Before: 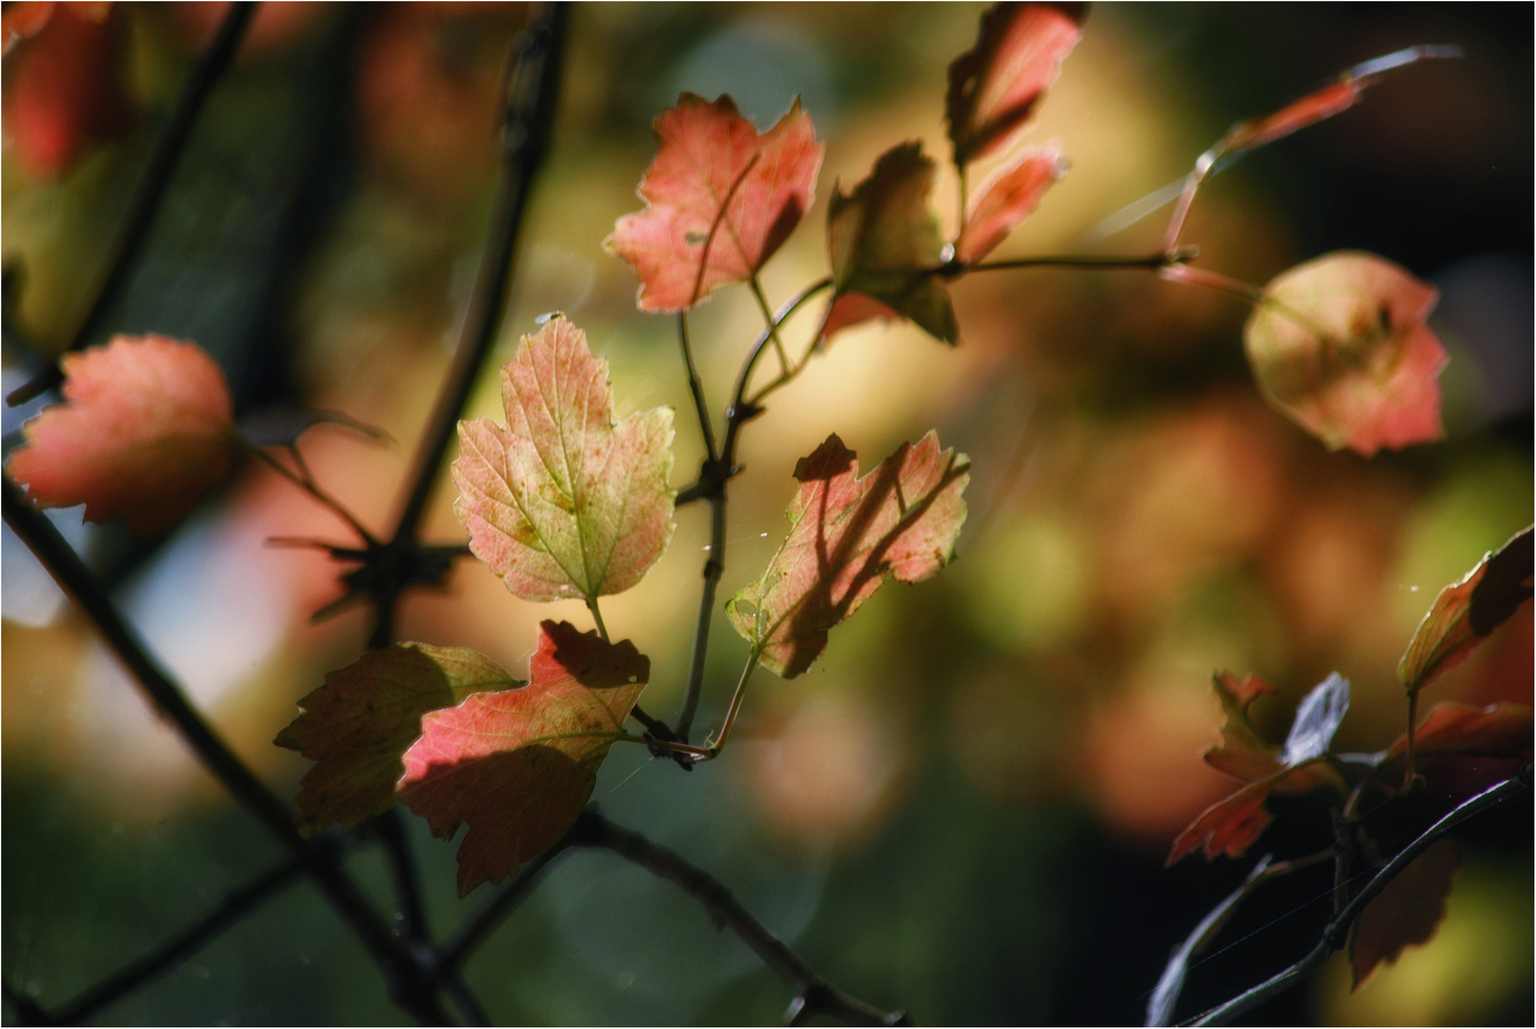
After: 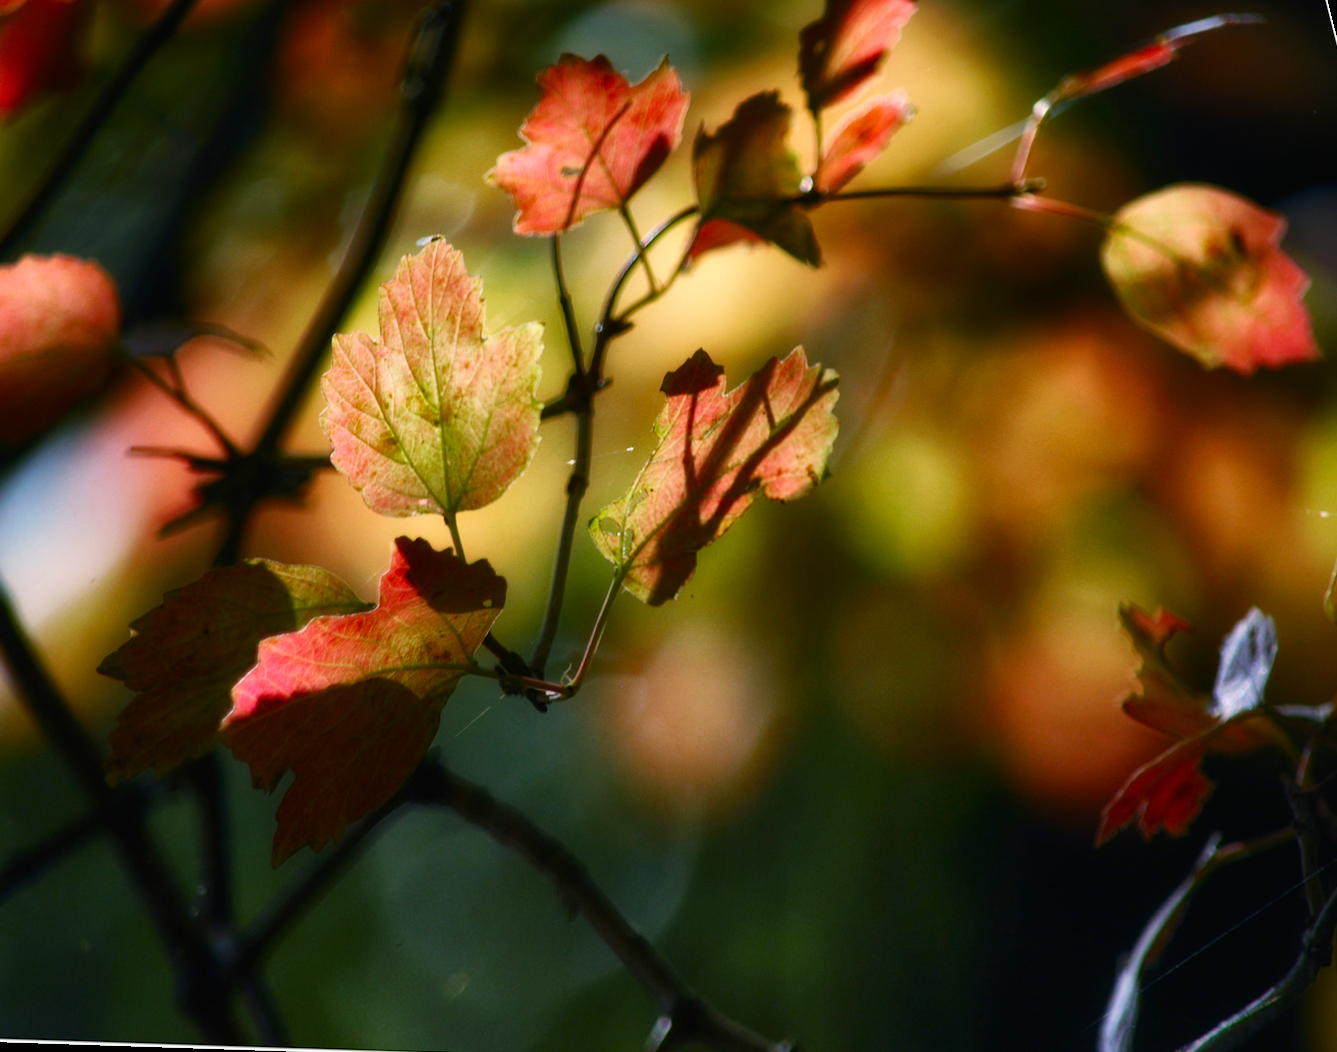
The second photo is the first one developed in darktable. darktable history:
rotate and perspective: rotation 0.72°, lens shift (vertical) -0.352, lens shift (horizontal) -0.051, crop left 0.152, crop right 0.859, crop top 0.019, crop bottom 0.964
contrast brightness saturation: contrast 0.18, saturation 0.3
